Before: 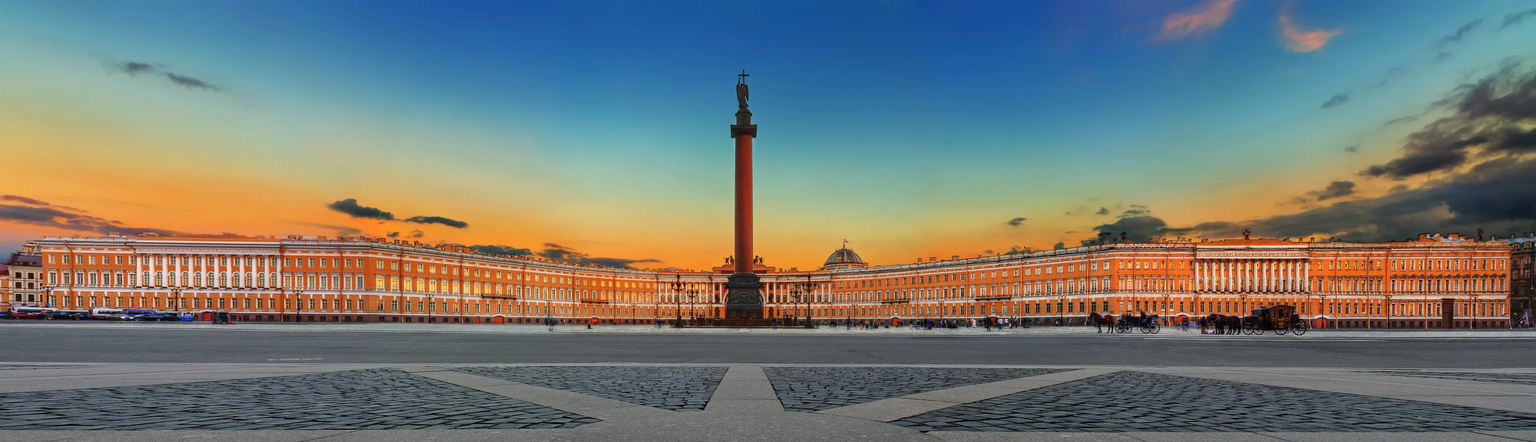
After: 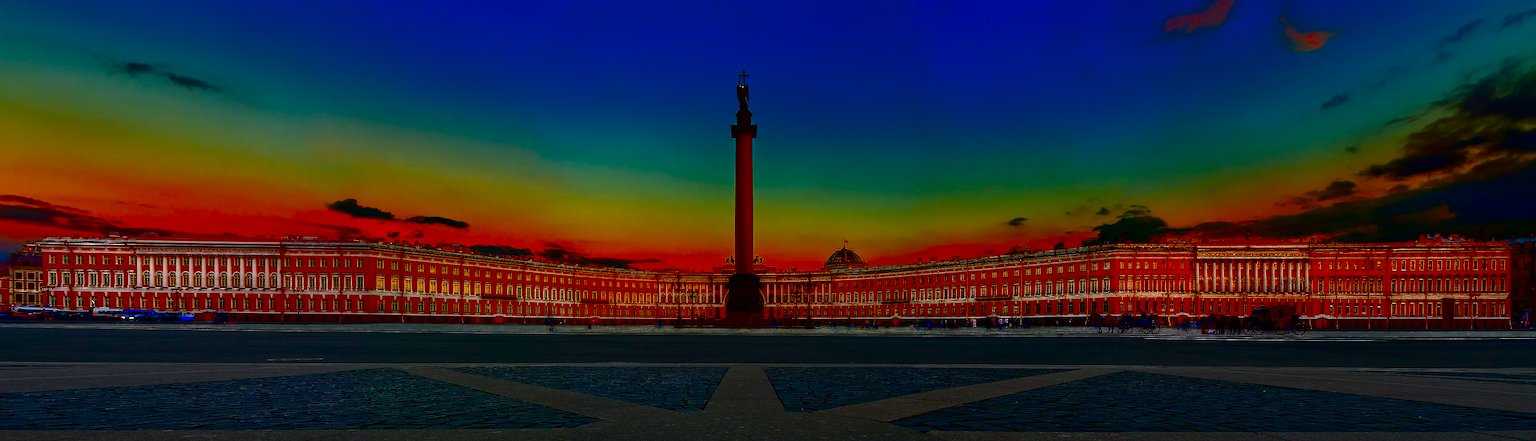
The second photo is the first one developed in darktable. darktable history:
contrast brightness saturation: brightness -0.997, saturation 0.983
sharpen: radius 0.986
